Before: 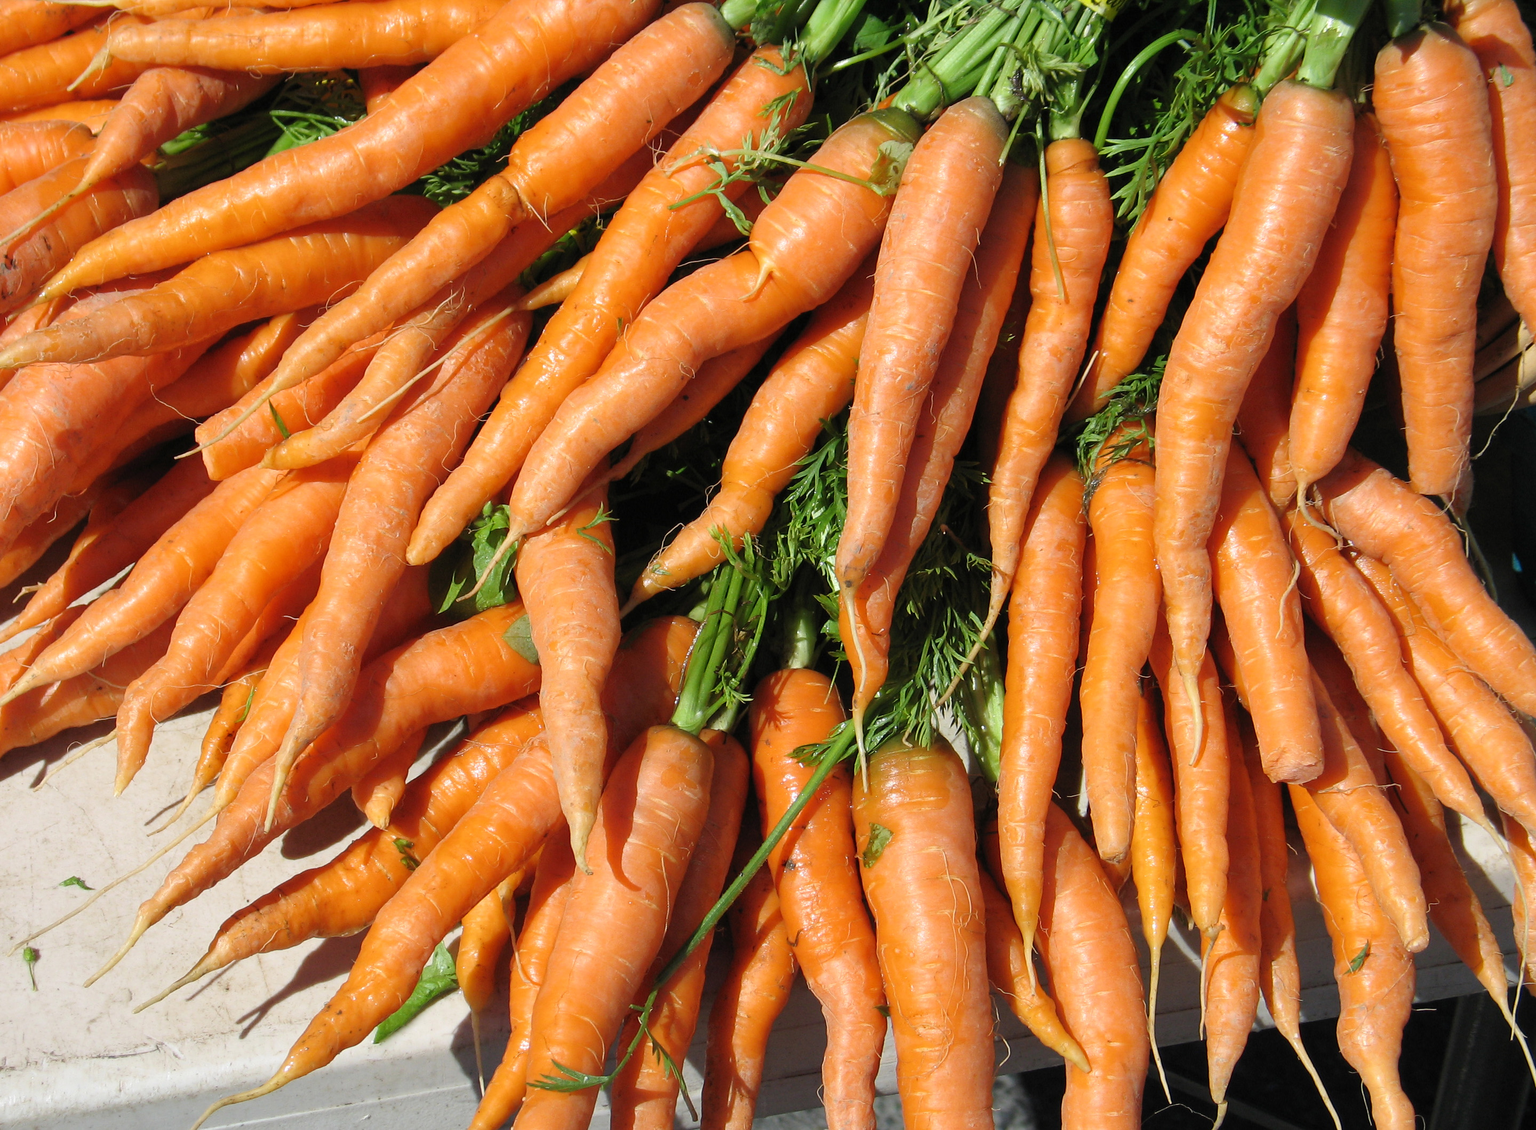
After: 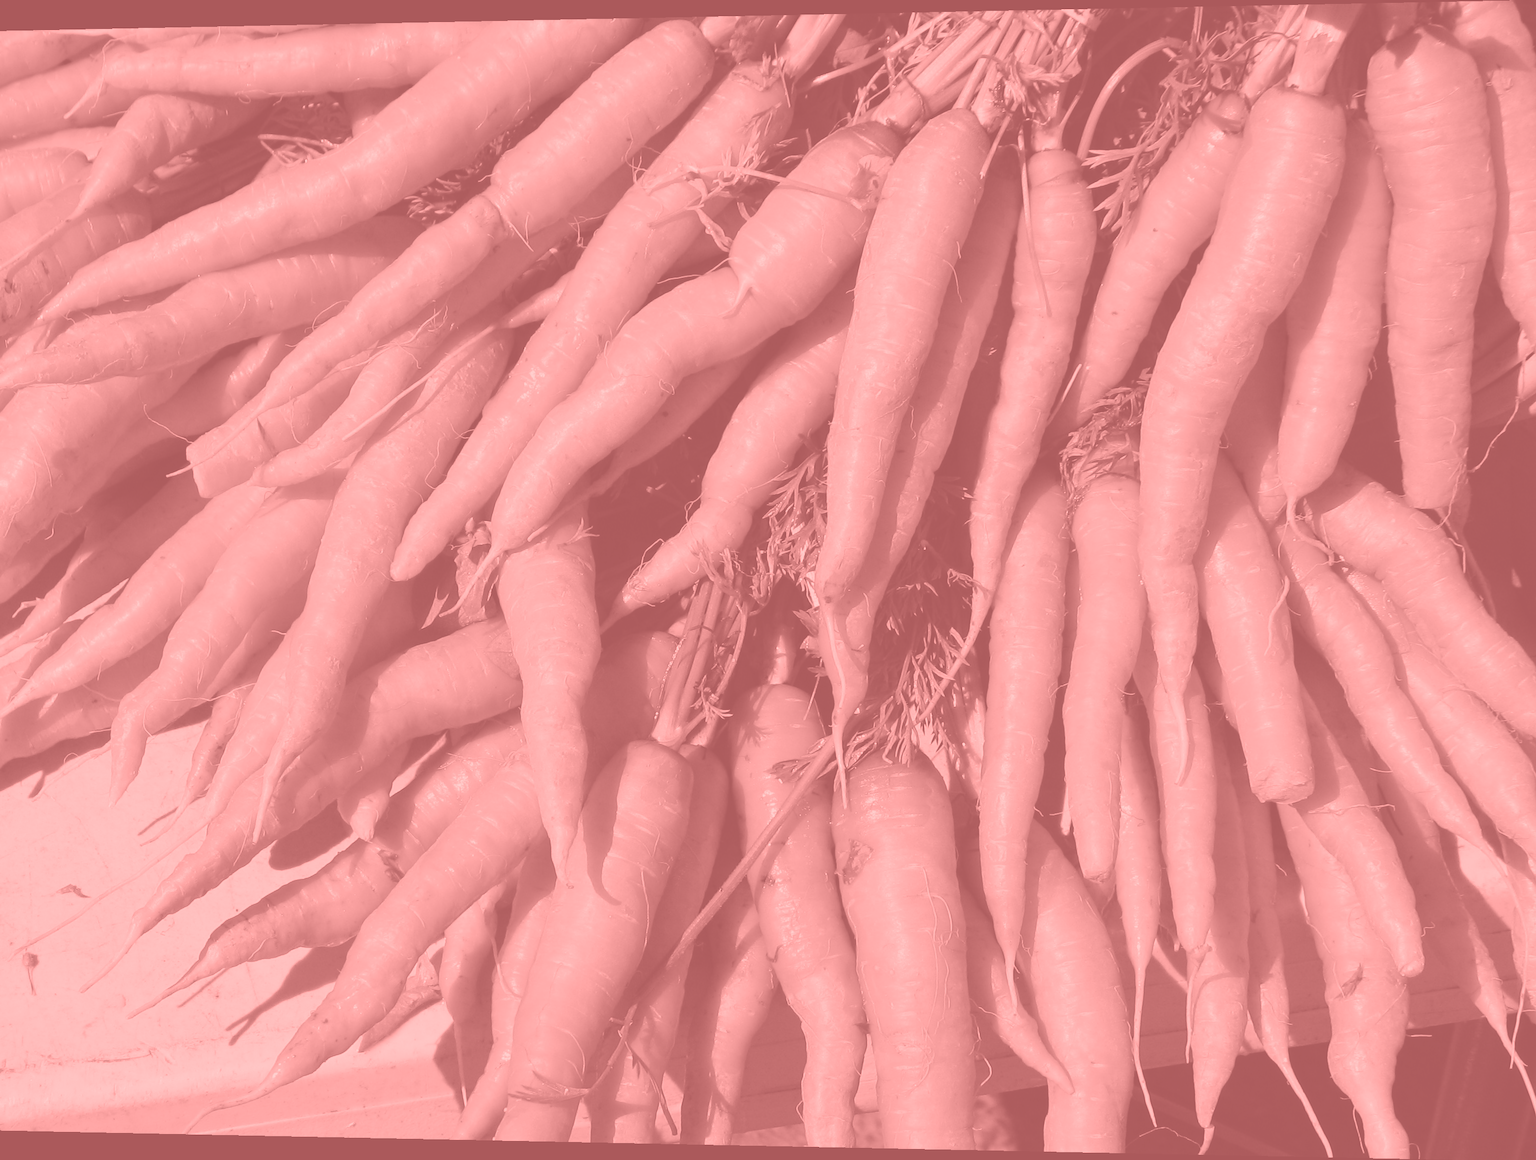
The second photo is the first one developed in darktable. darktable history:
rotate and perspective: lens shift (horizontal) -0.055, automatic cropping off
colorize: saturation 51%, source mix 50.67%, lightness 50.67%
exposure: black level correction -0.015, compensate highlight preservation false
